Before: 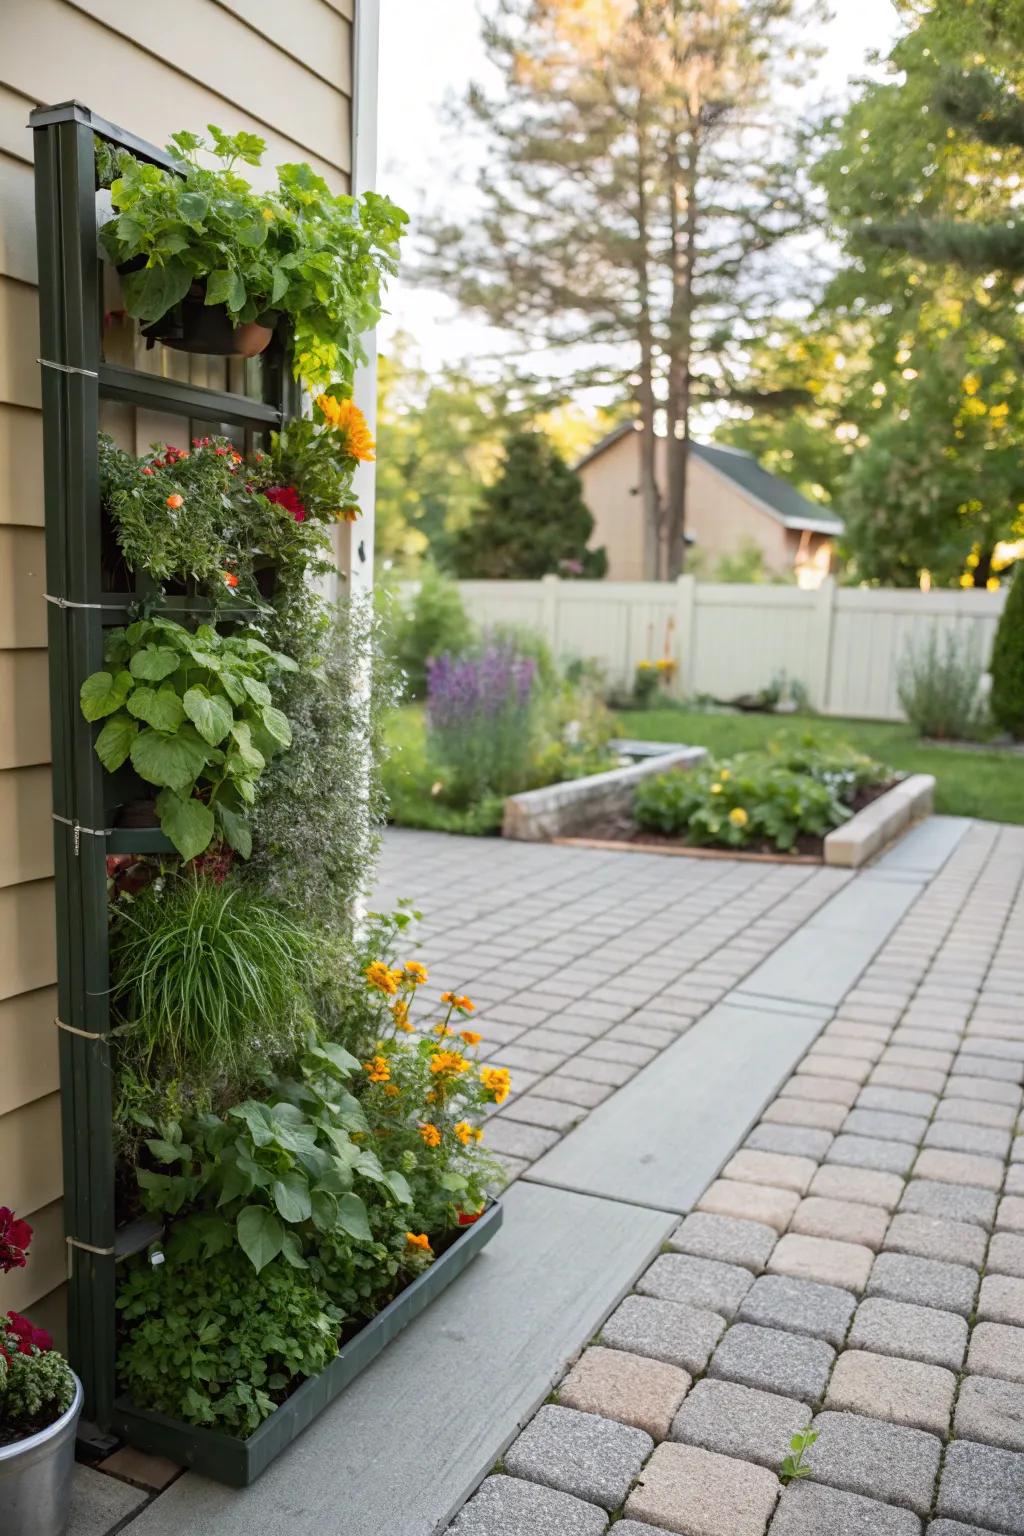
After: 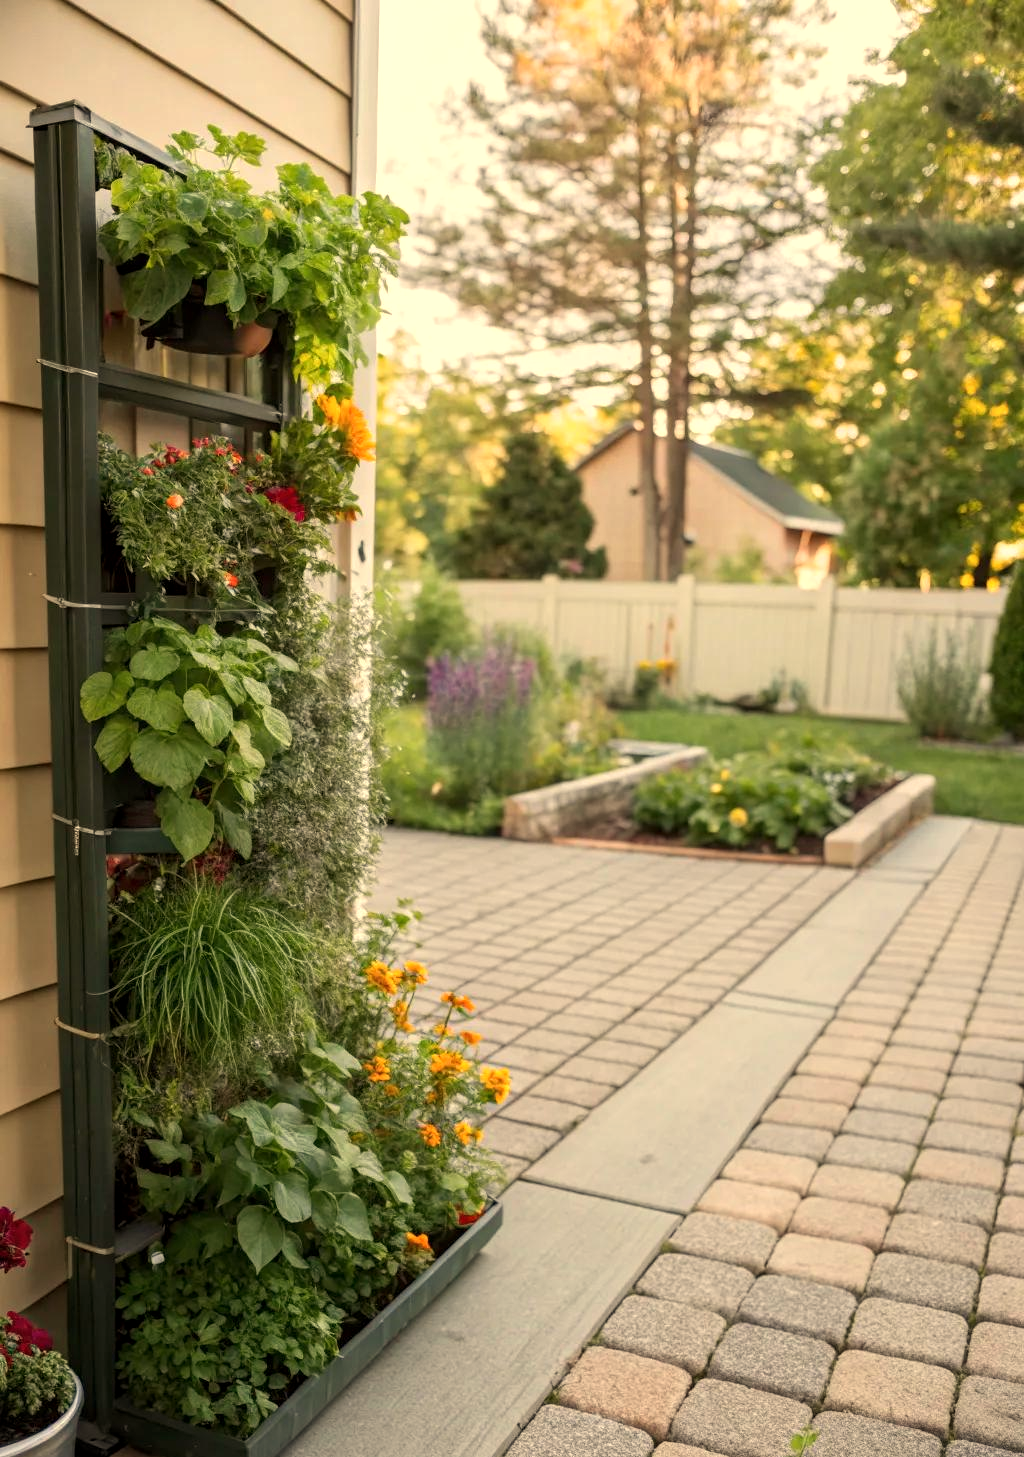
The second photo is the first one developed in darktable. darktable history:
crop and rotate: top 0%, bottom 5.097%
white balance: red 1.123, blue 0.83
local contrast: highlights 100%, shadows 100%, detail 120%, midtone range 0.2
